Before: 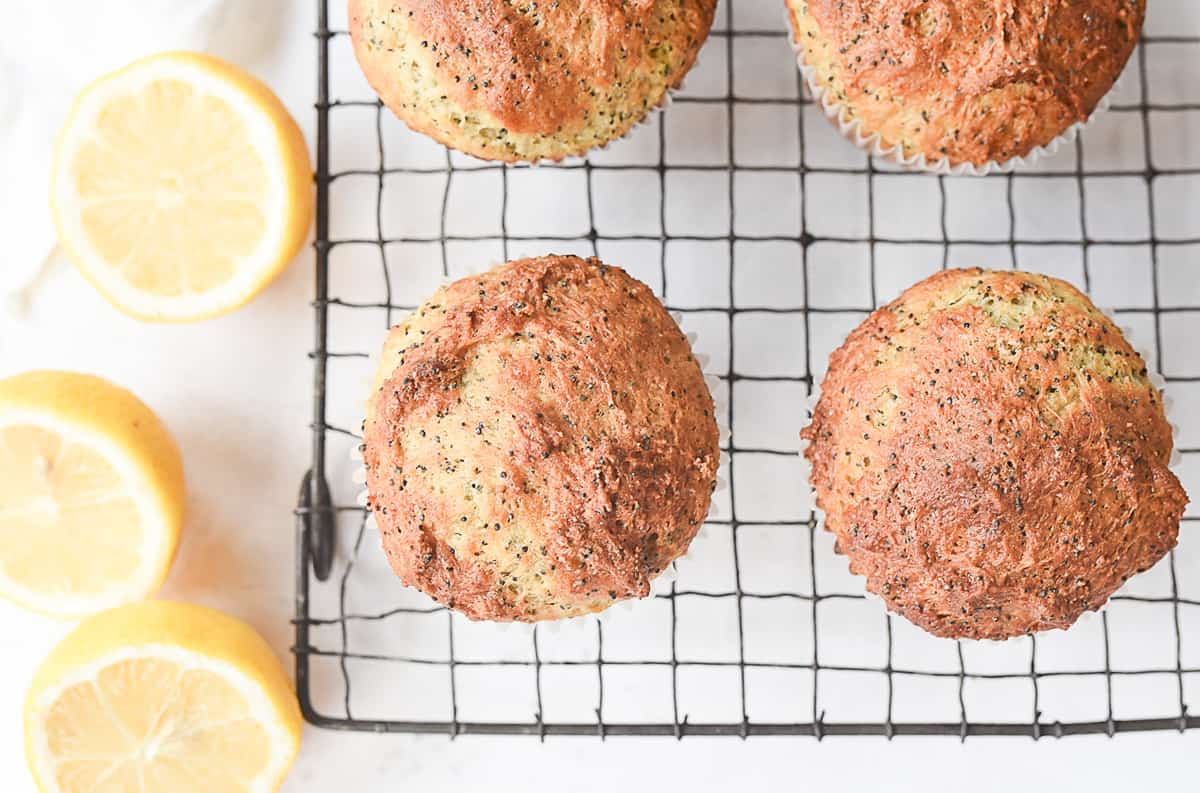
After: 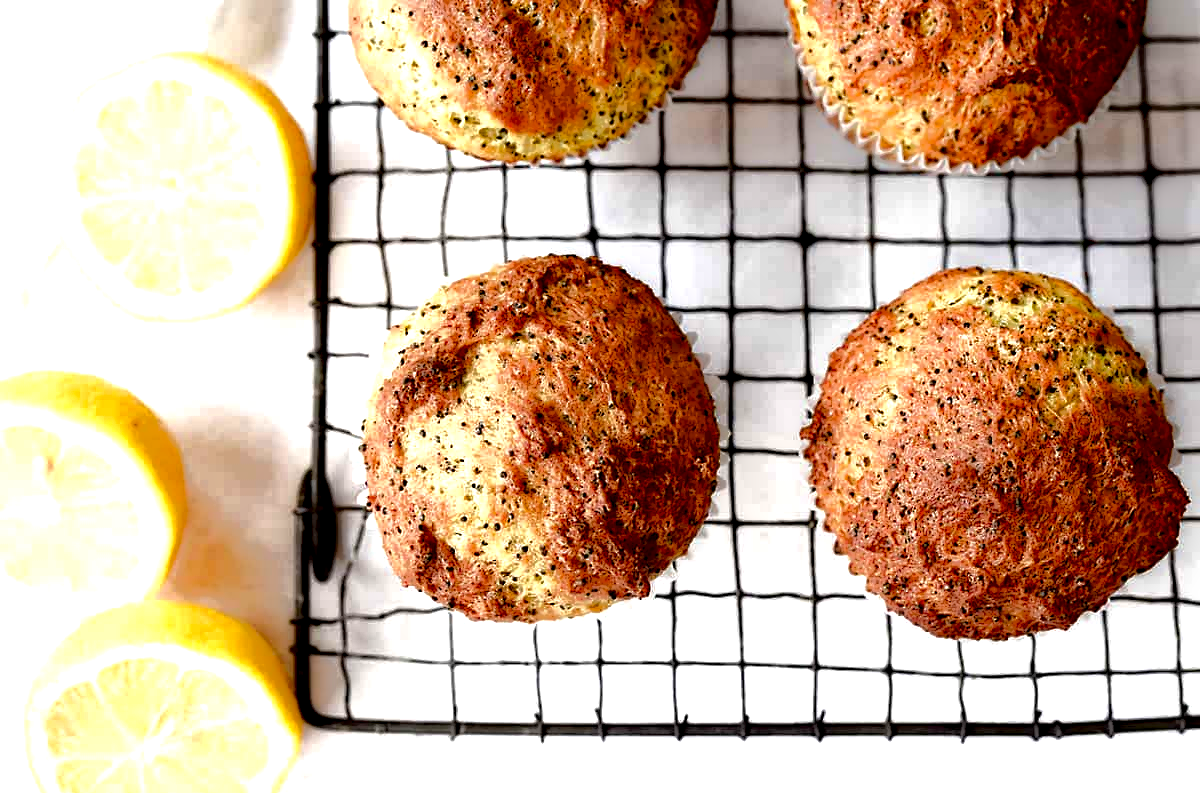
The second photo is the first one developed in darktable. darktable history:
color balance rgb: global offset › luminance -0.37%, perceptual saturation grading › highlights -17.77%, perceptual saturation grading › mid-tones 33.1%, perceptual saturation grading › shadows 50.52%, perceptual brilliance grading › highlights 20%, perceptual brilliance grading › mid-tones 20%, perceptual brilliance grading › shadows -20%, global vibrance 50%
local contrast: highlights 0%, shadows 198%, detail 164%, midtone range 0.001
